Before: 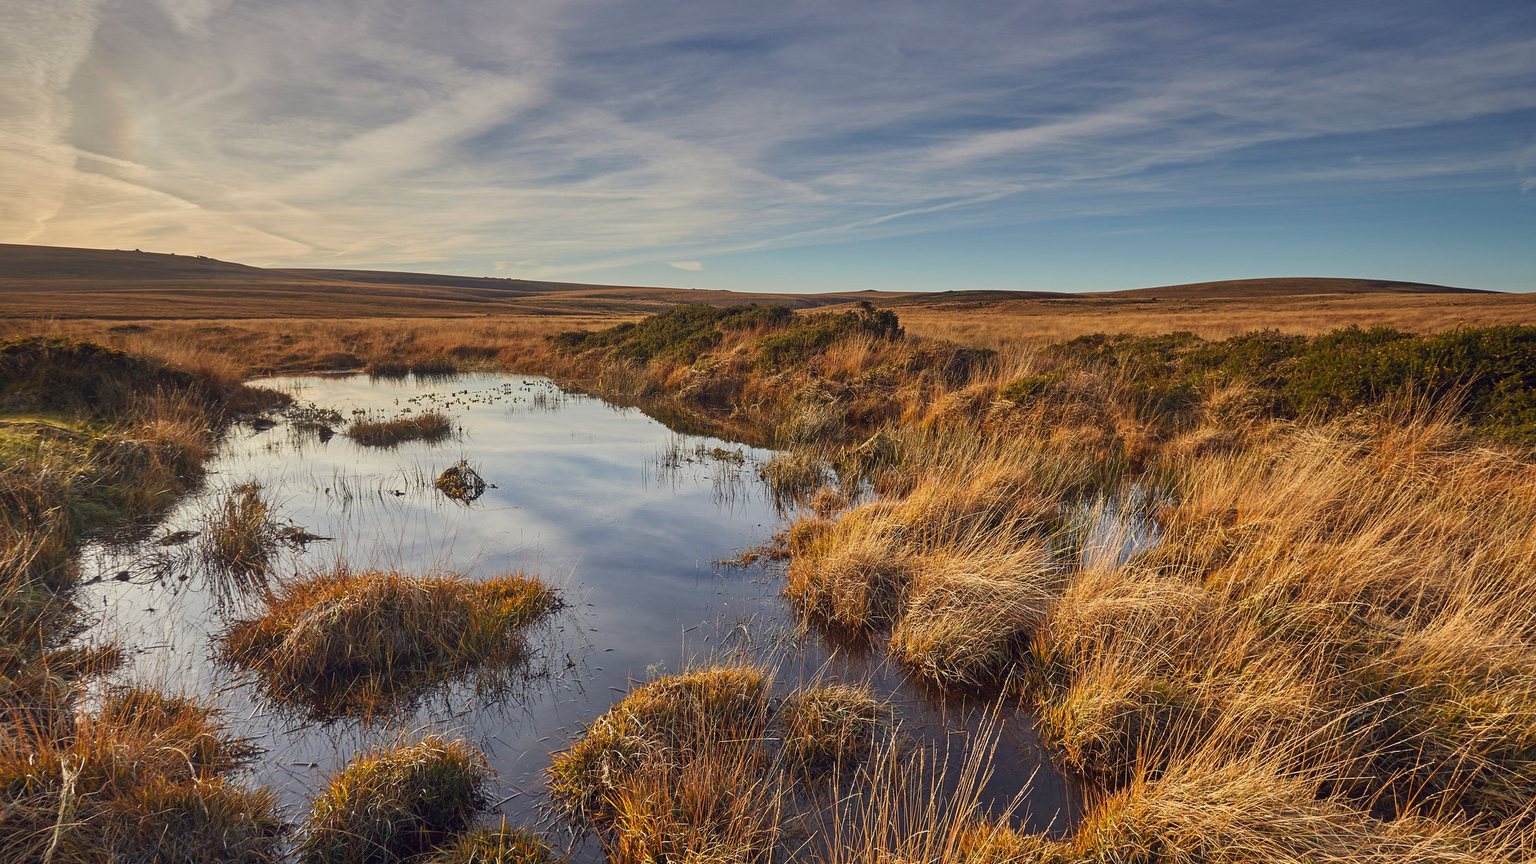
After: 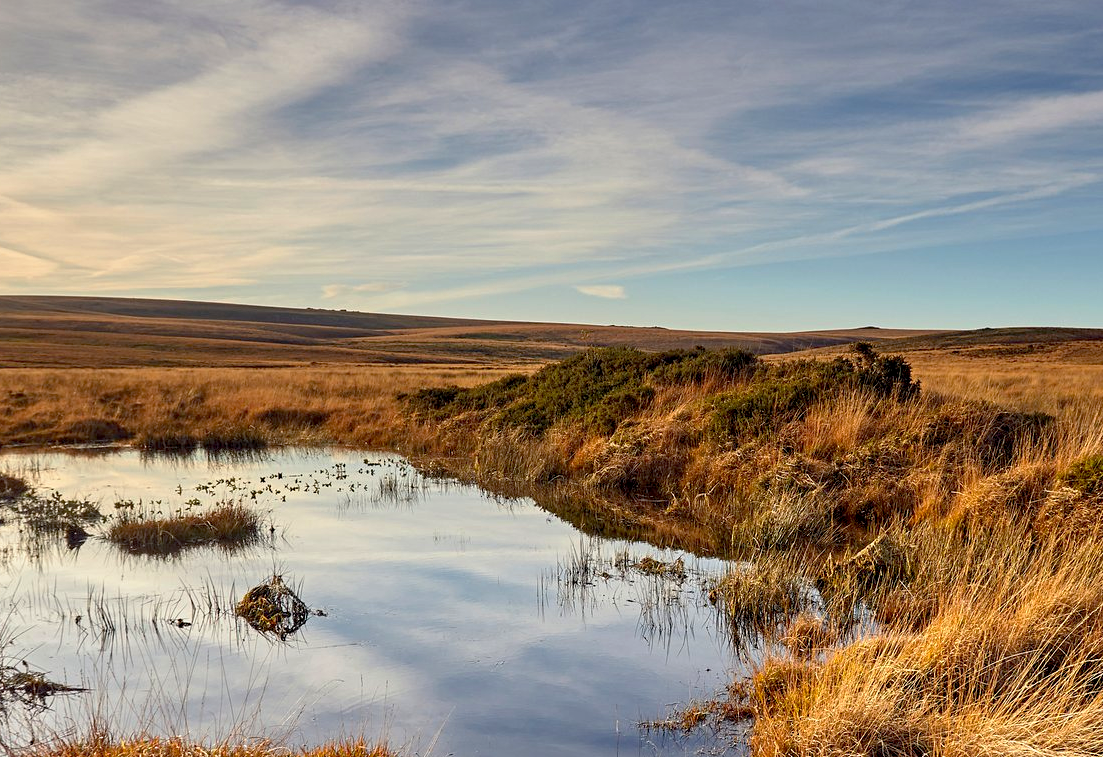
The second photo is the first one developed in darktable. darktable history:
base curve: curves: ch0 [(0.017, 0) (0.425, 0.441) (0.844, 0.933) (1, 1)], preserve colors none
crop: left 17.835%, top 7.675%, right 32.881%, bottom 32.213%
exposure: exposure 0.2 EV, compensate highlight preservation false
